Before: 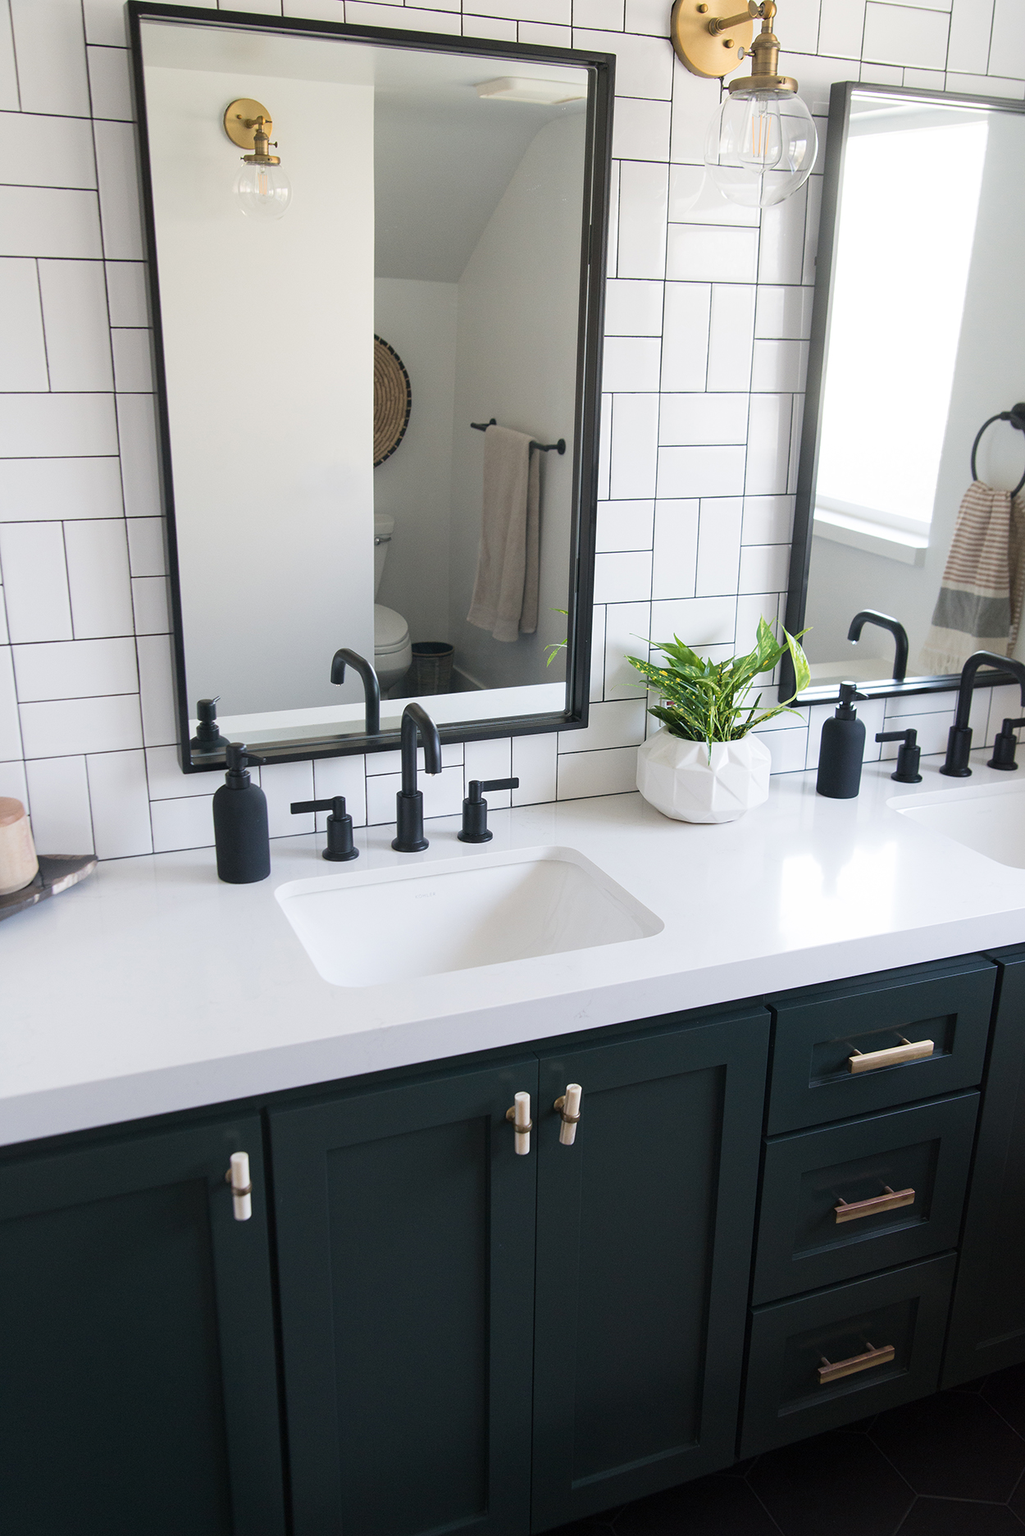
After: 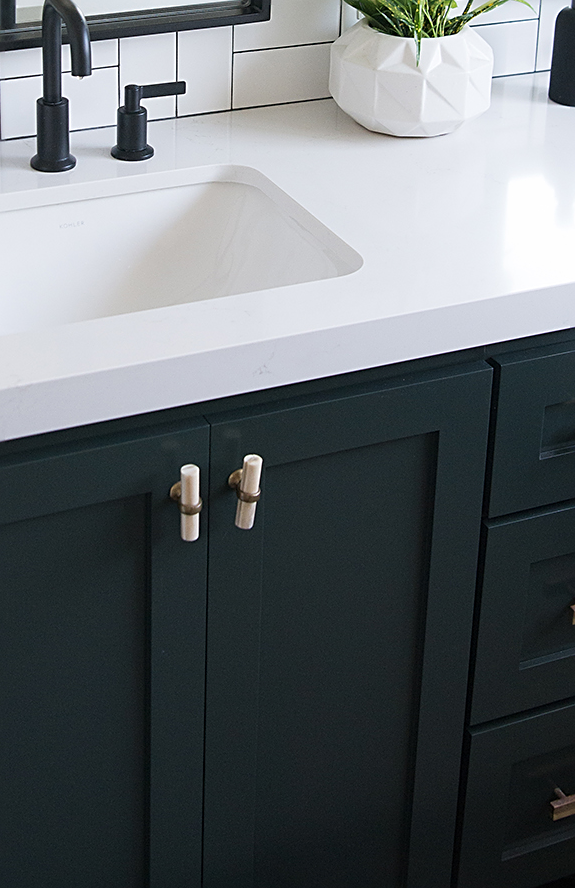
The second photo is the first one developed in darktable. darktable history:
sharpen: on, module defaults
exposure: compensate exposure bias true, compensate highlight preservation false
crop: left 35.801%, top 46.327%, right 18.176%, bottom 6.211%
